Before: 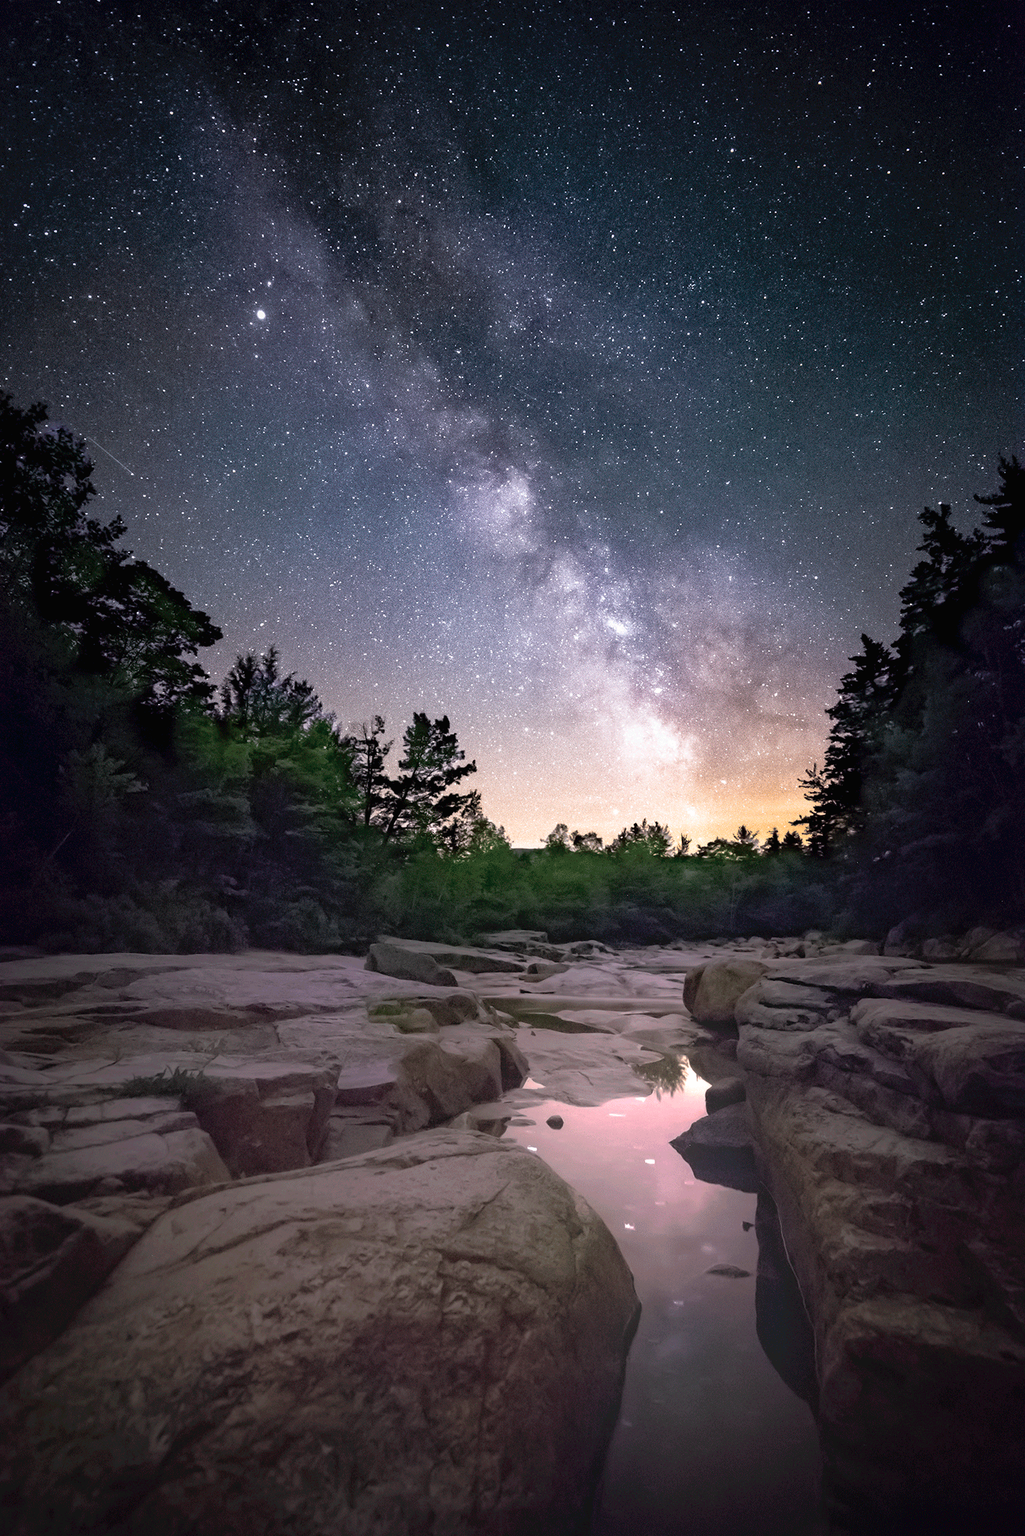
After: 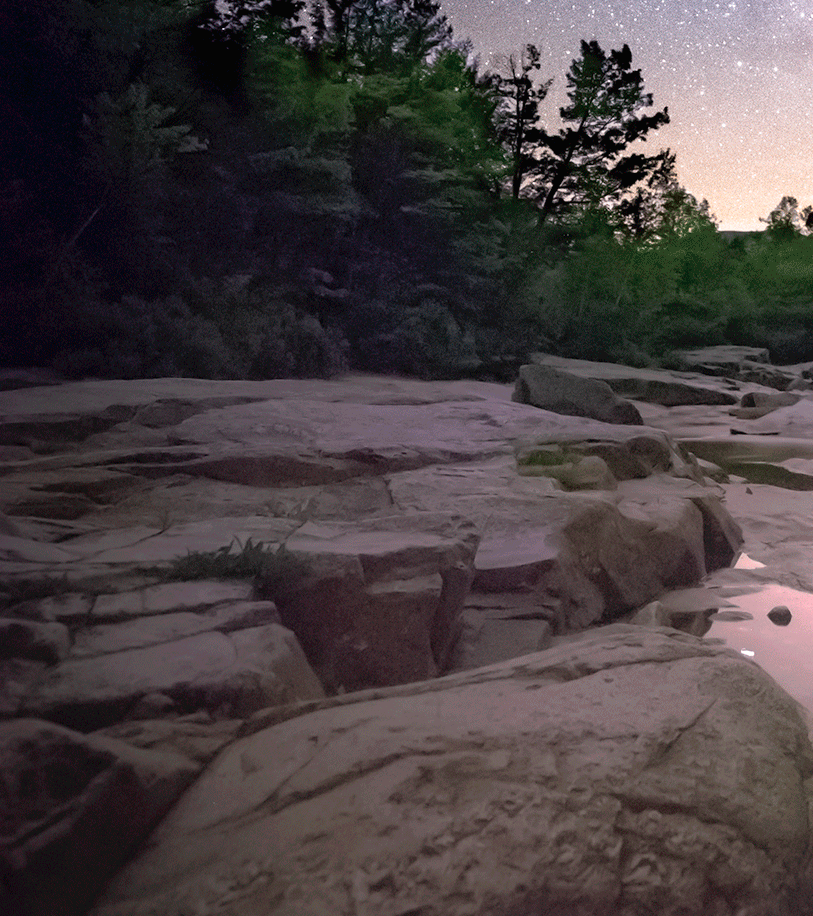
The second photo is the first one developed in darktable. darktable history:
crop: top 44.539%, right 43.497%, bottom 12.971%
